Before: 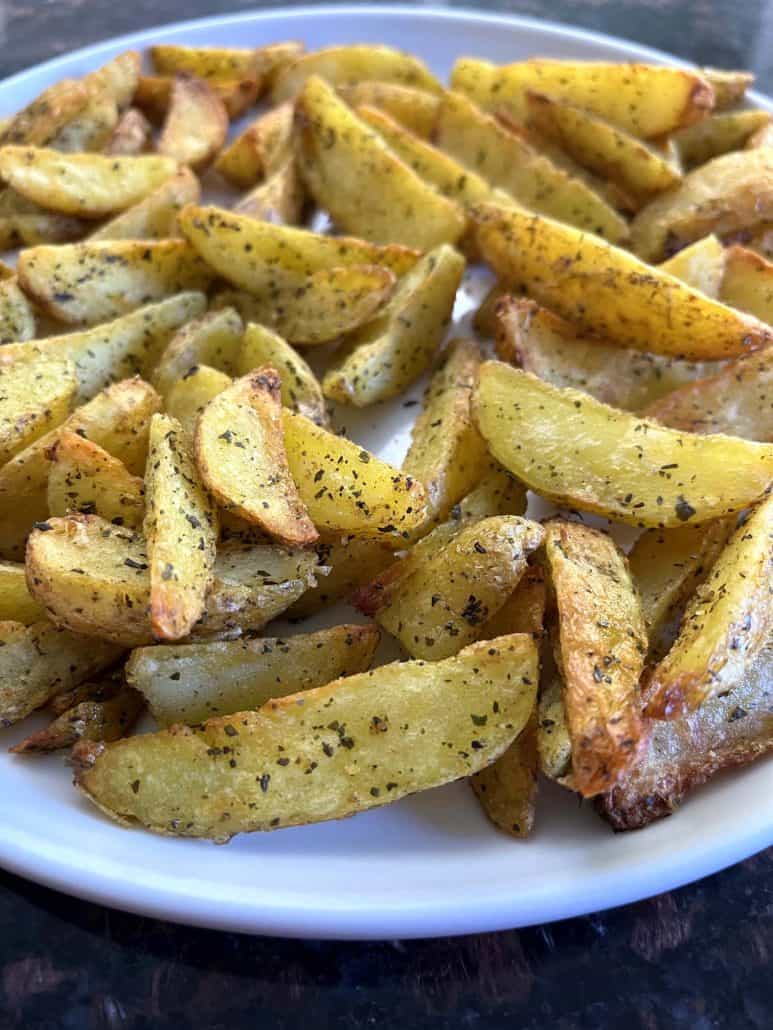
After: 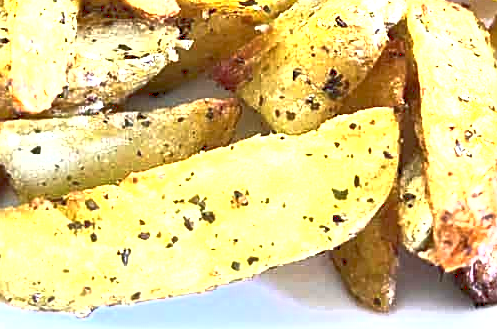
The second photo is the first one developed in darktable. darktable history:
tone curve: curves: ch0 [(0, 0.081) (0.483, 0.453) (0.881, 0.992)]
crop: left 18.091%, top 51.13%, right 17.525%, bottom 16.85%
sharpen: on, module defaults
exposure: exposure 2.04 EV, compensate highlight preservation false
